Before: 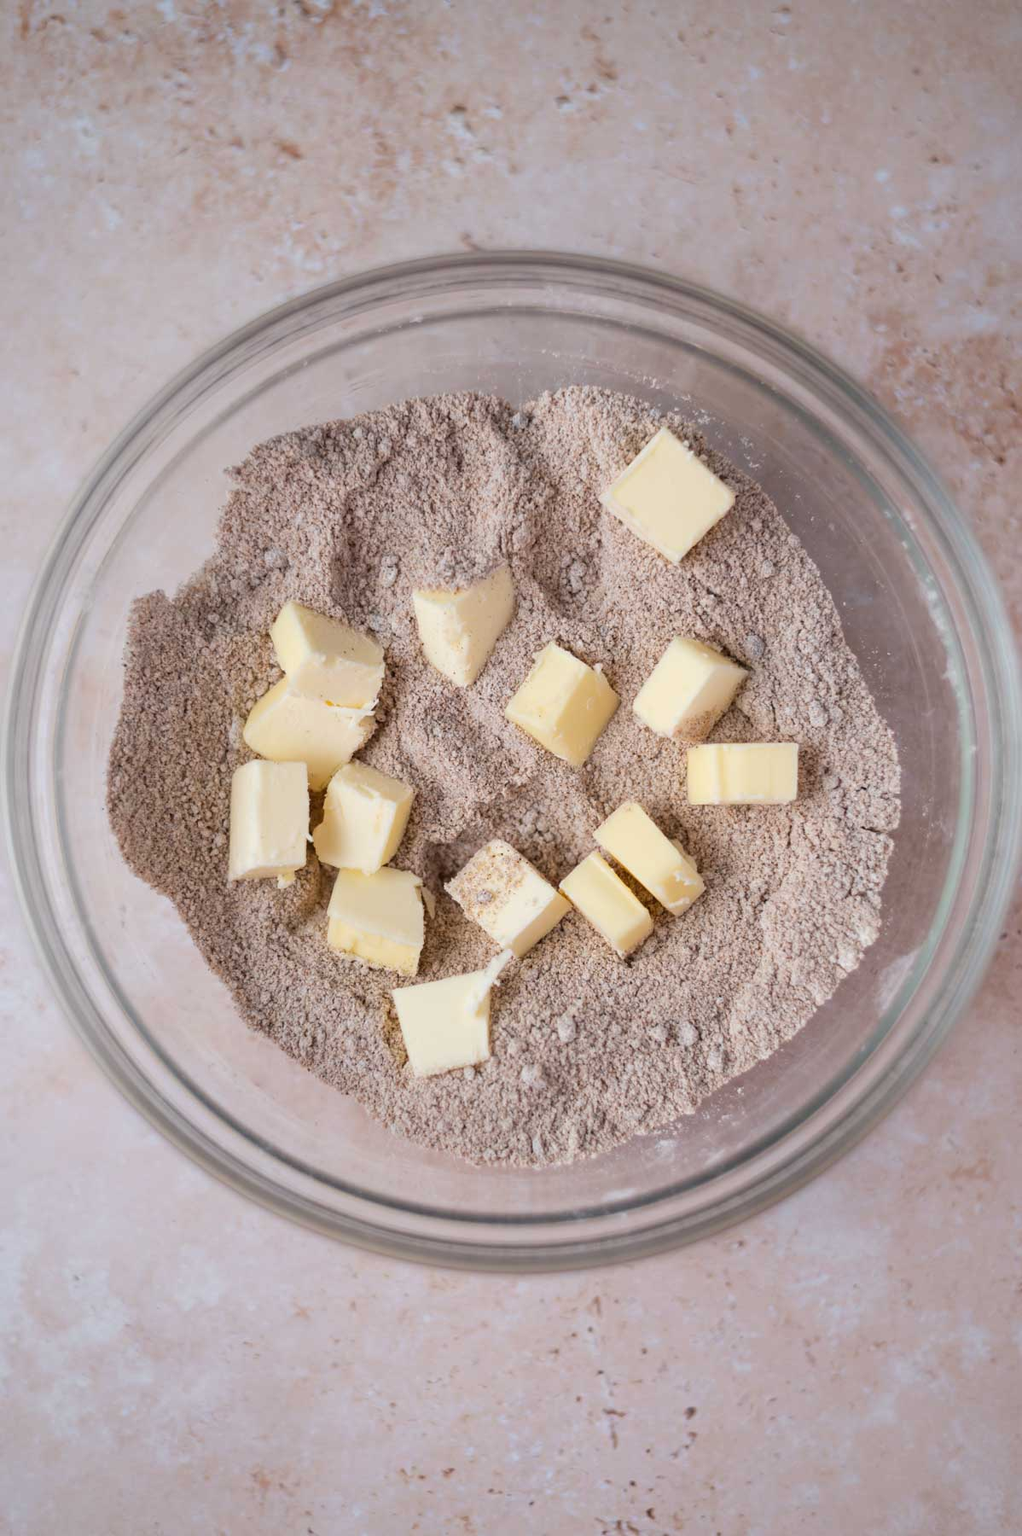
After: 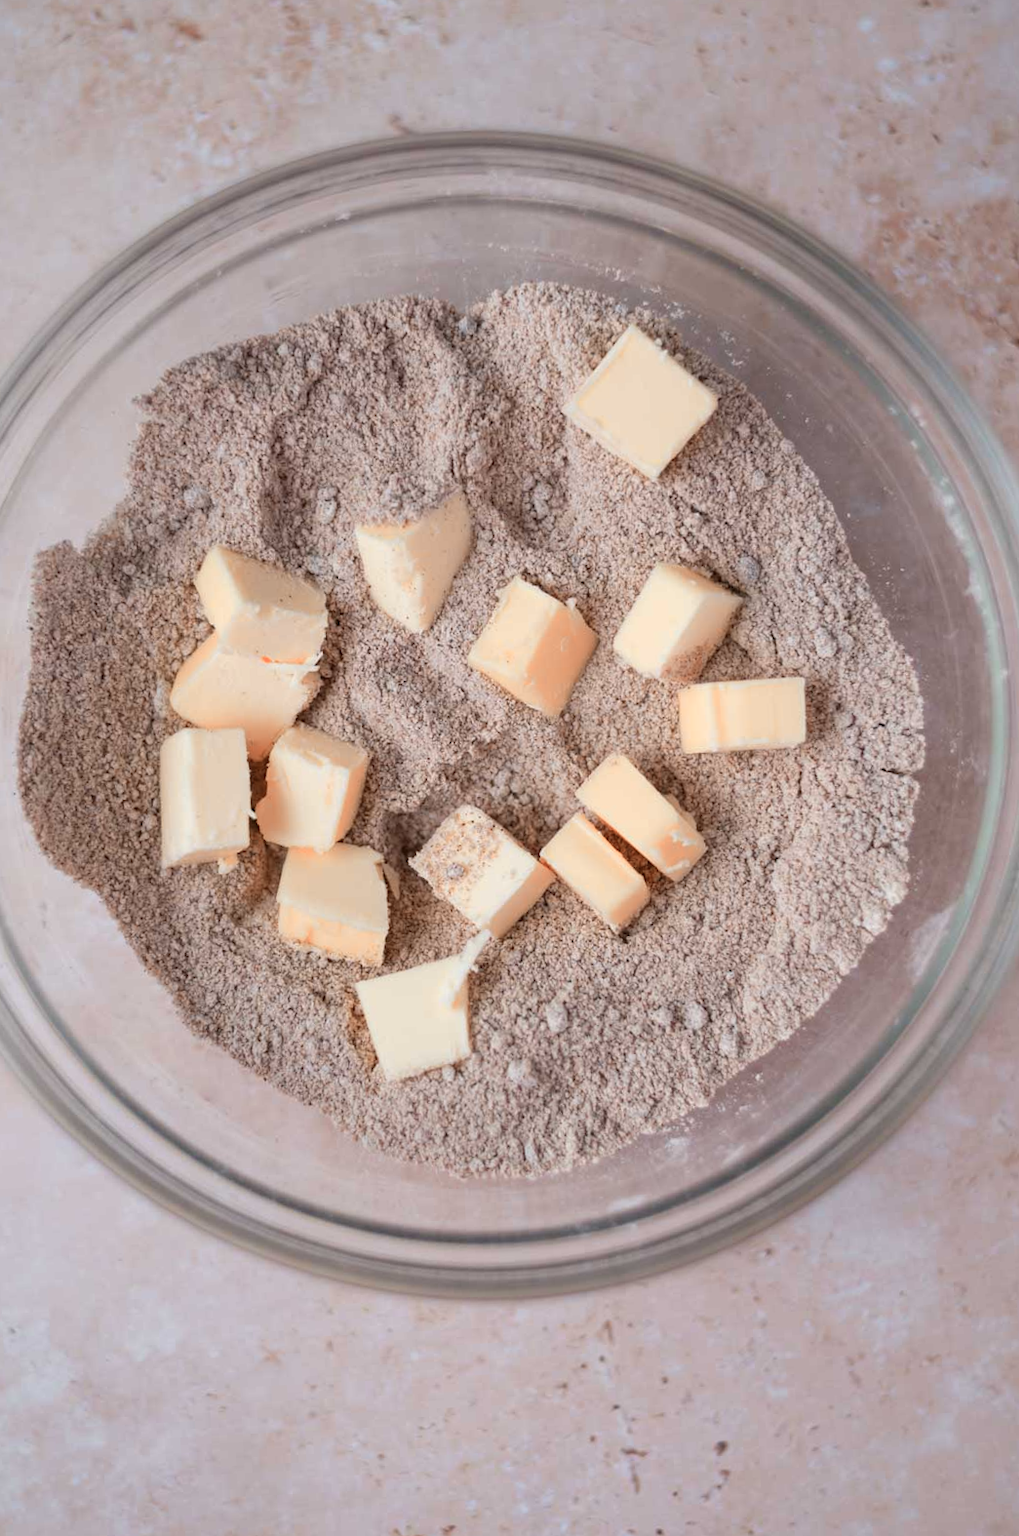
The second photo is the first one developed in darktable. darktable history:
crop and rotate: angle 2.99°, left 6.015%, top 5.699%
color zones: curves: ch2 [(0, 0.5) (0.084, 0.497) (0.323, 0.335) (0.4, 0.497) (1, 0.5)]
color correction: highlights b* -0.006
